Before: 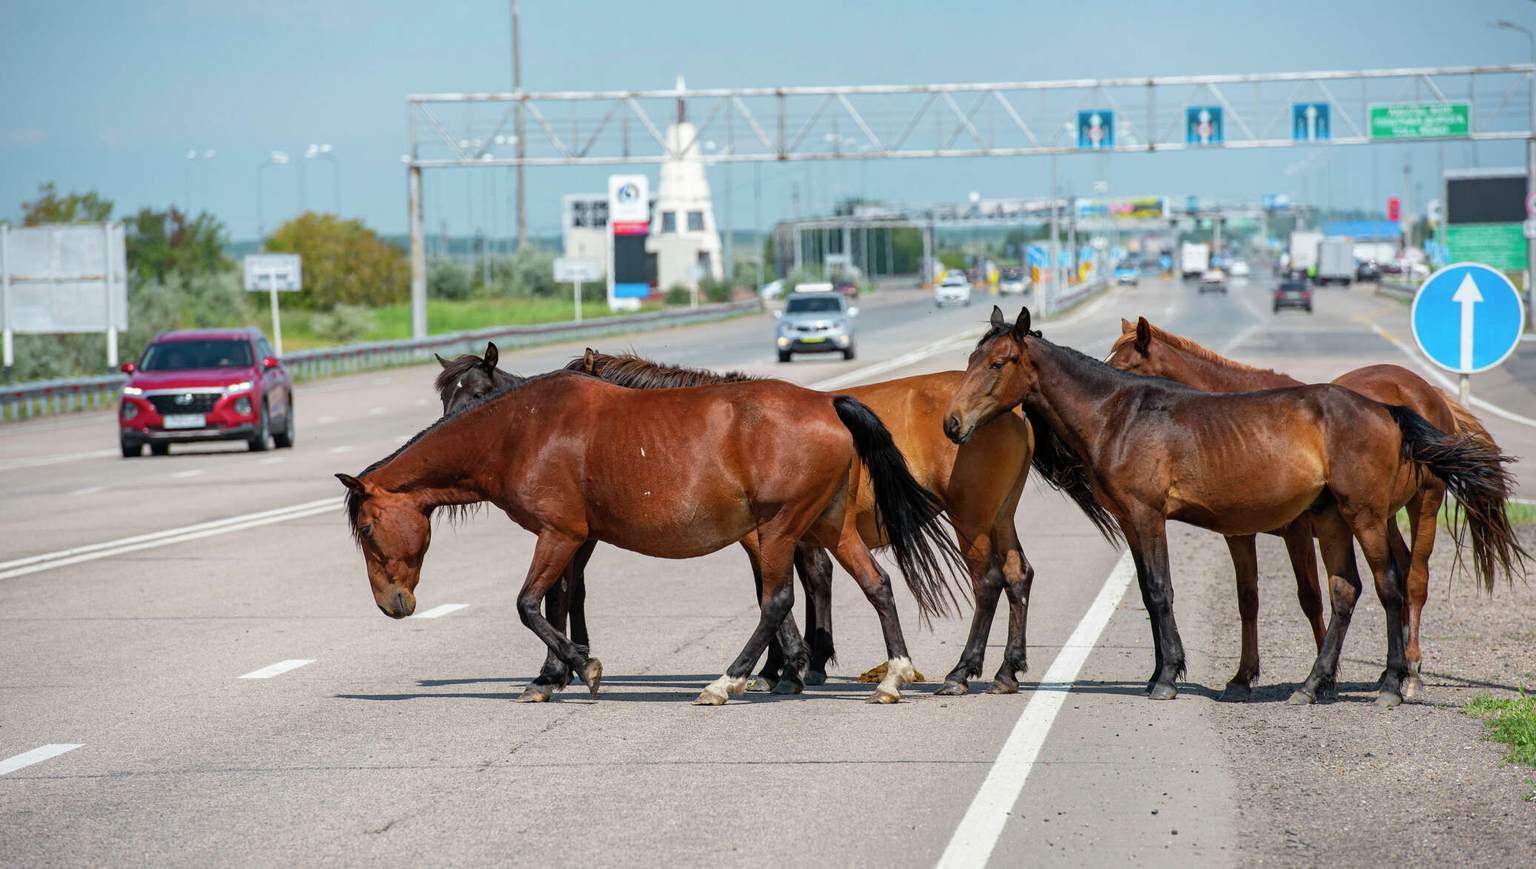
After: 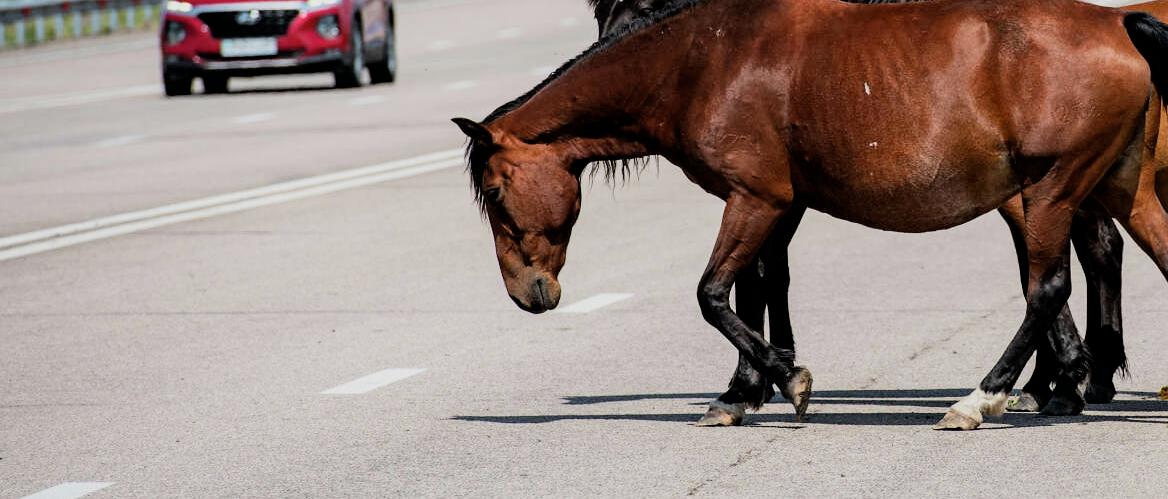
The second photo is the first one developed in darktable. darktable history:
crop: top 44.483%, right 43.593%, bottom 12.892%
filmic rgb: black relative exposure -5 EV, hardness 2.88, contrast 1.4, highlights saturation mix -20%
